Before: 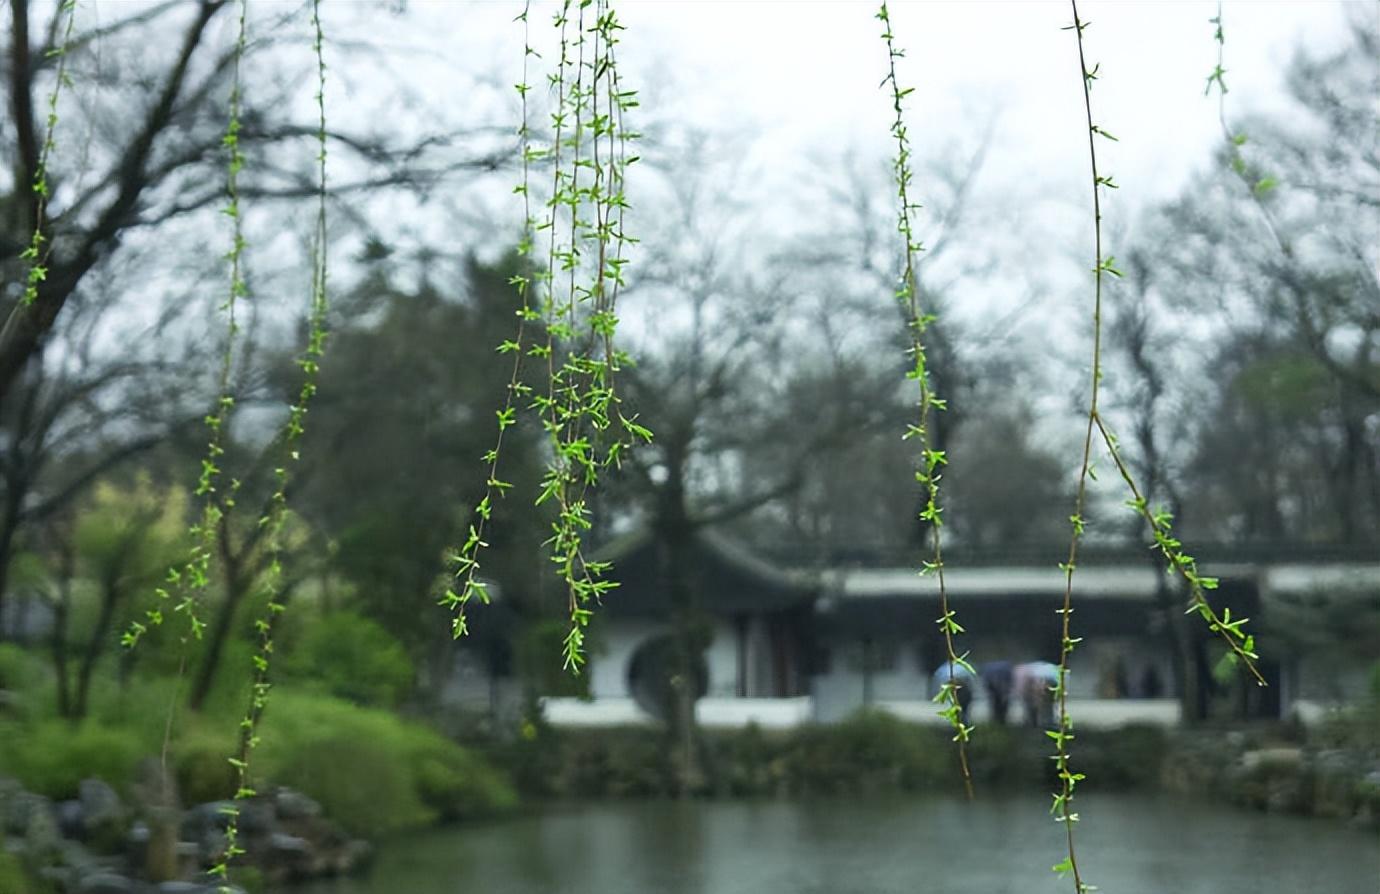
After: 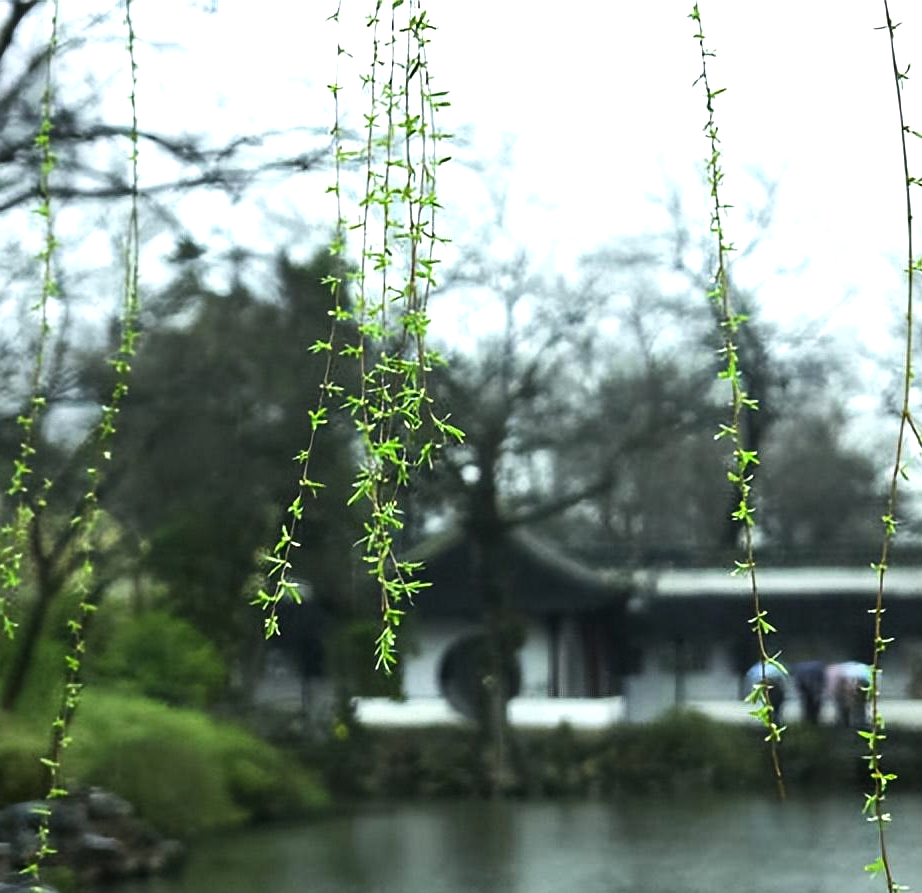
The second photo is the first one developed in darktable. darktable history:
tone equalizer: -8 EV -0.767 EV, -7 EV -0.698 EV, -6 EV -0.58 EV, -5 EV -0.361 EV, -3 EV 0.378 EV, -2 EV 0.6 EV, -1 EV 0.677 EV, +0 EV 0.76 EV, edges refinement/feathering 500, mask exposure compensation -1.57 EV, preserve details no
crop and rotate: left 13.658%, right 19.459%
